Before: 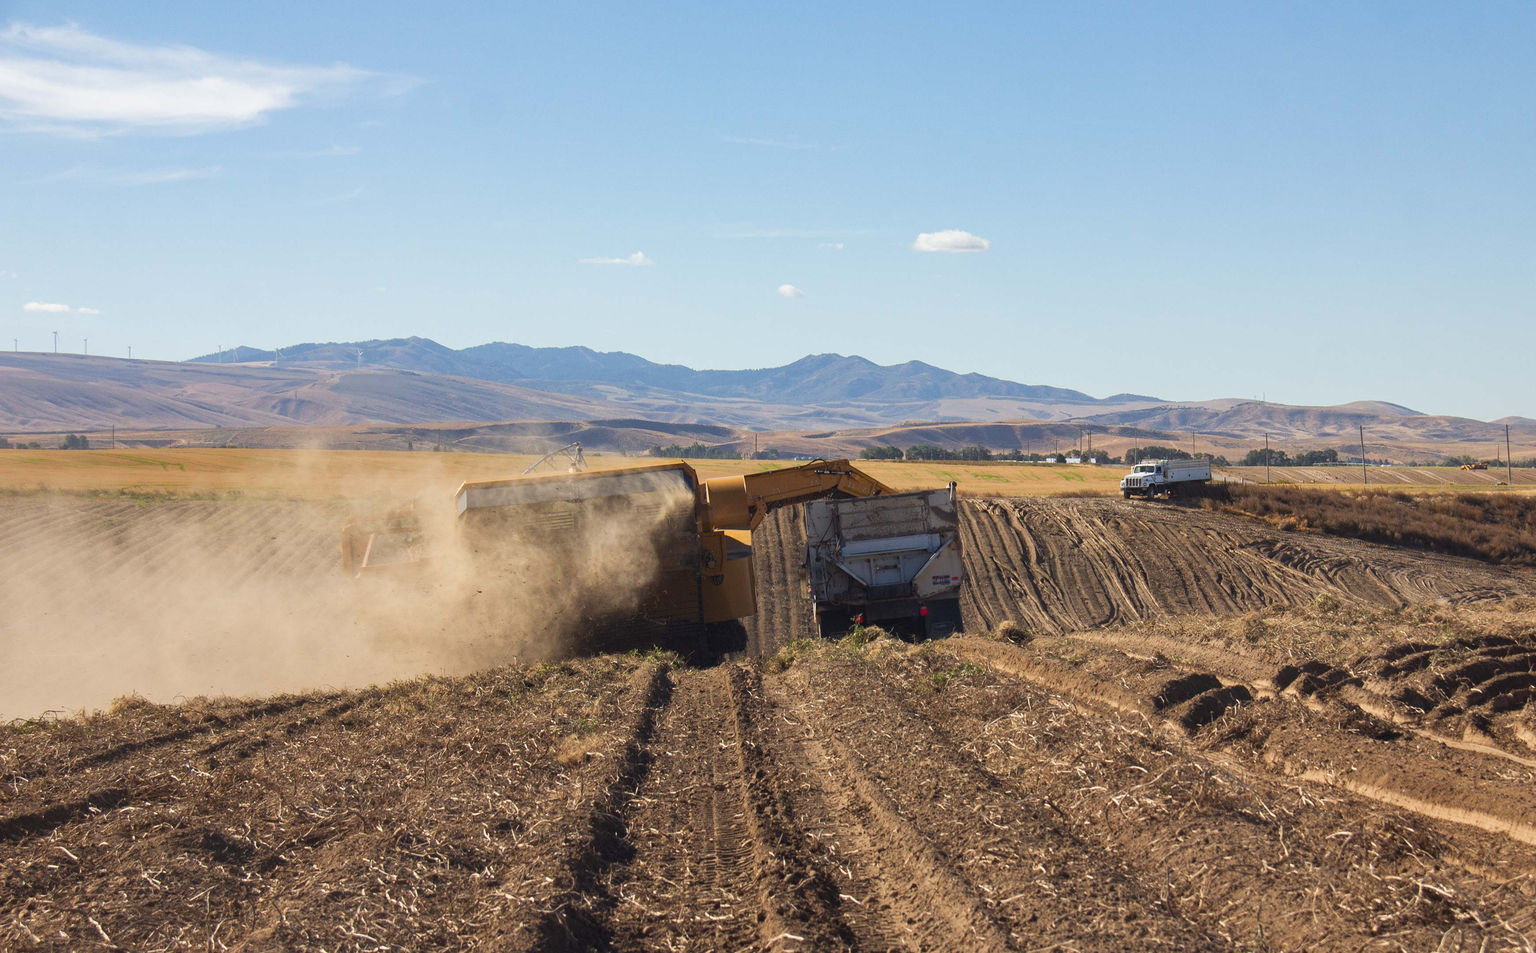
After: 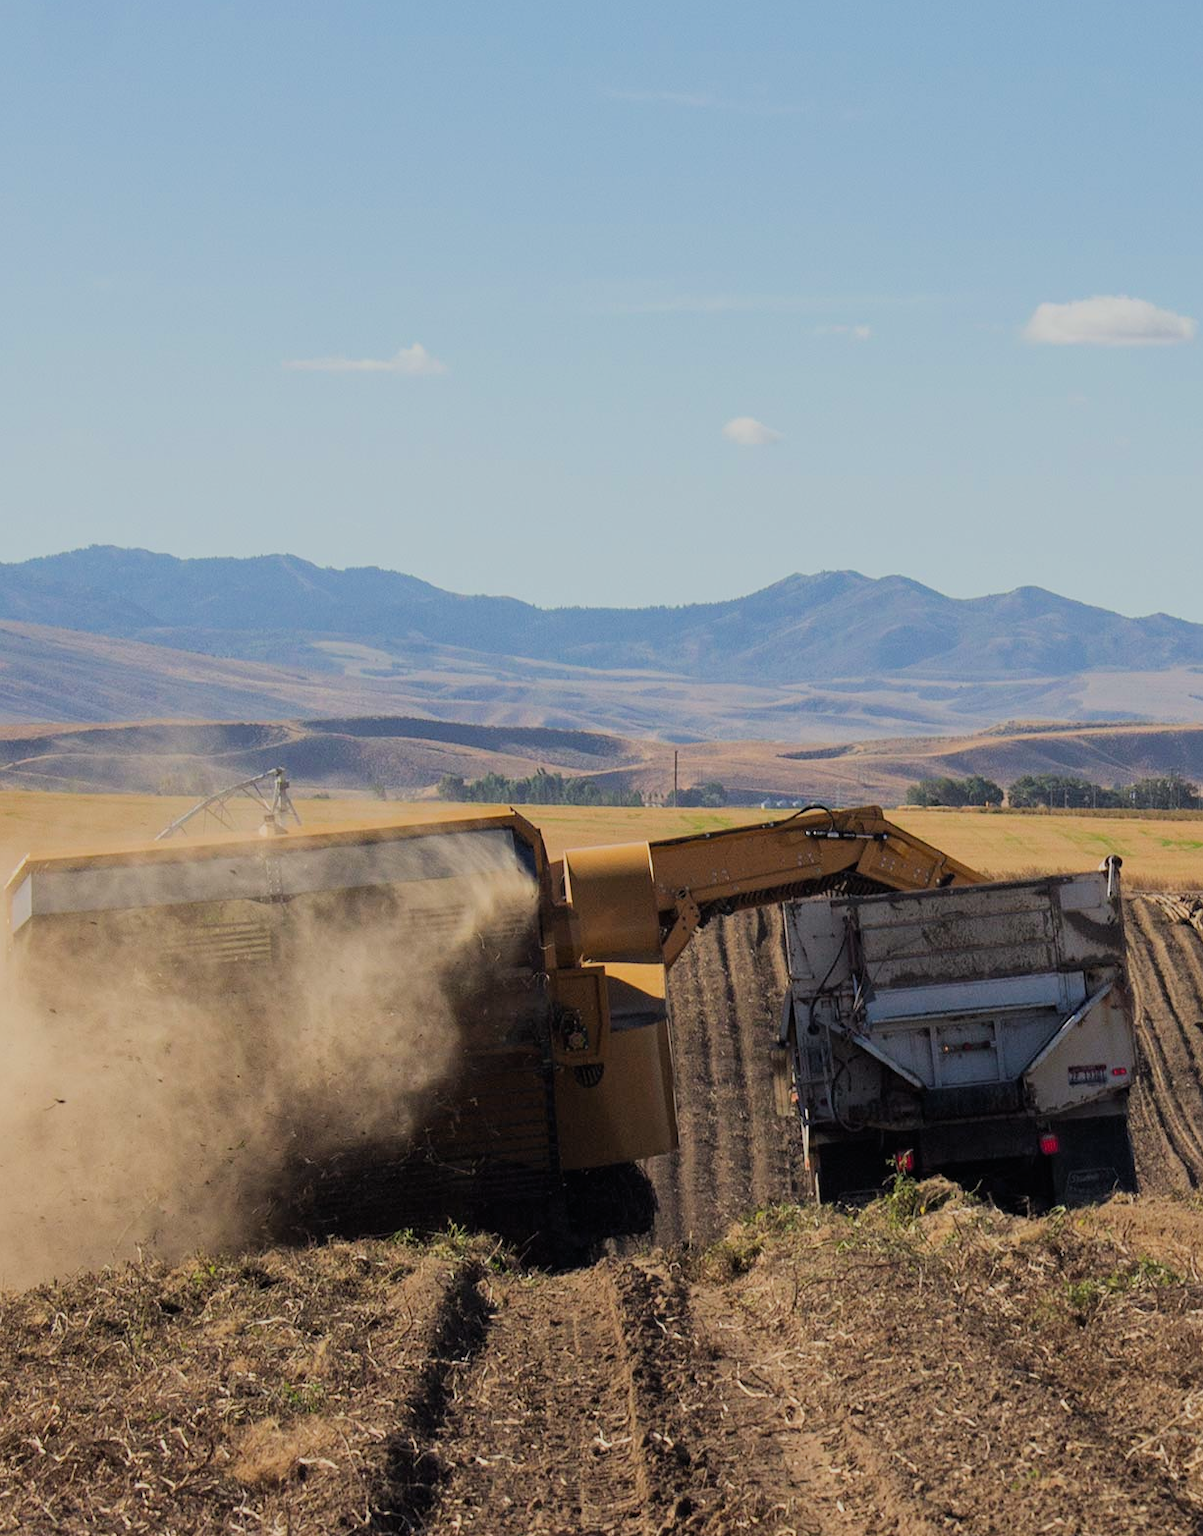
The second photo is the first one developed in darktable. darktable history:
crop and rotate: left 29.476%, top 10.214%, right 35.32%, bottom 17.333%
filmic rgb: black relative exposure -7.15 EV, white relative exposure 5.36 EV, hardness 3.02, color science v6 (2022)
